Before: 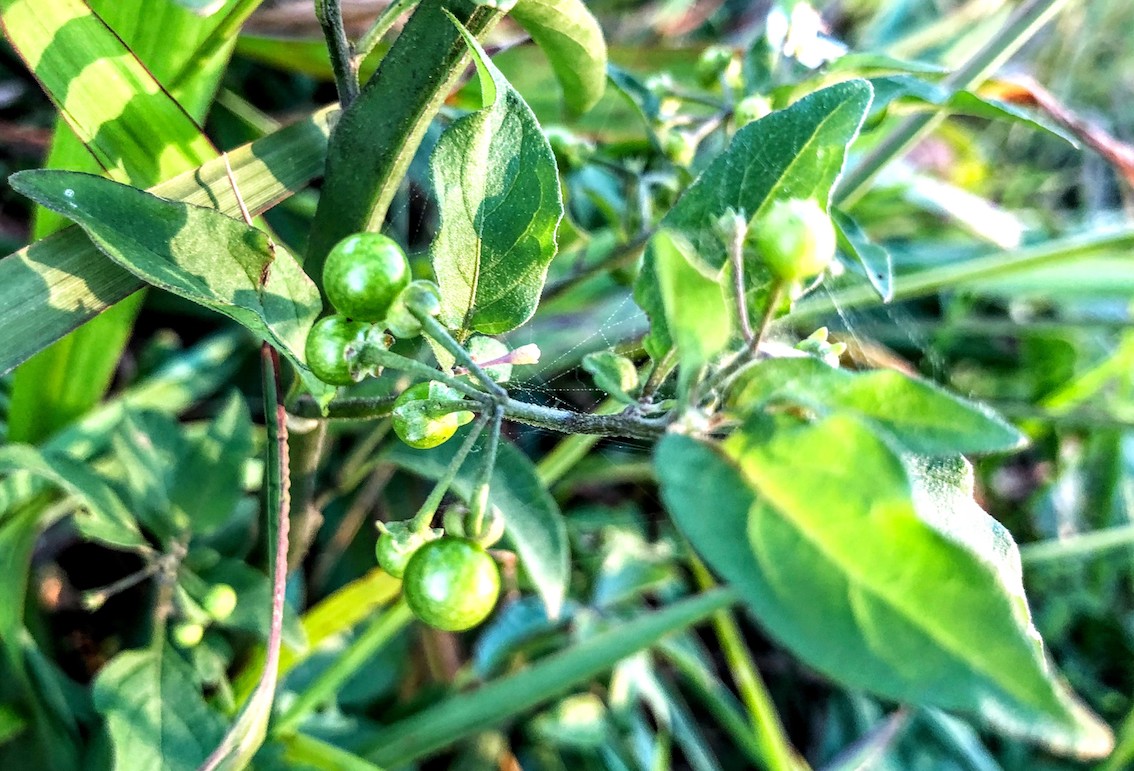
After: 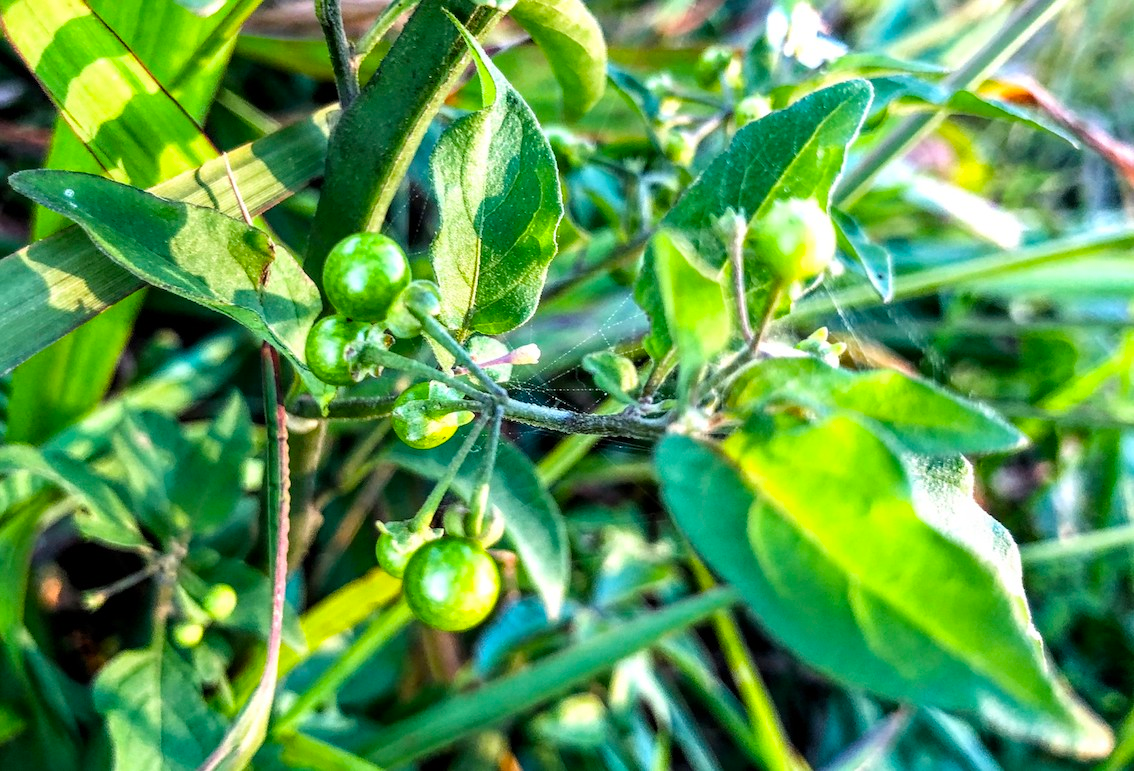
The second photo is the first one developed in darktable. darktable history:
levels: mode automatic
color balance rgb: perceptual saturation grading › global saturation 20%, global vibrance 20%
